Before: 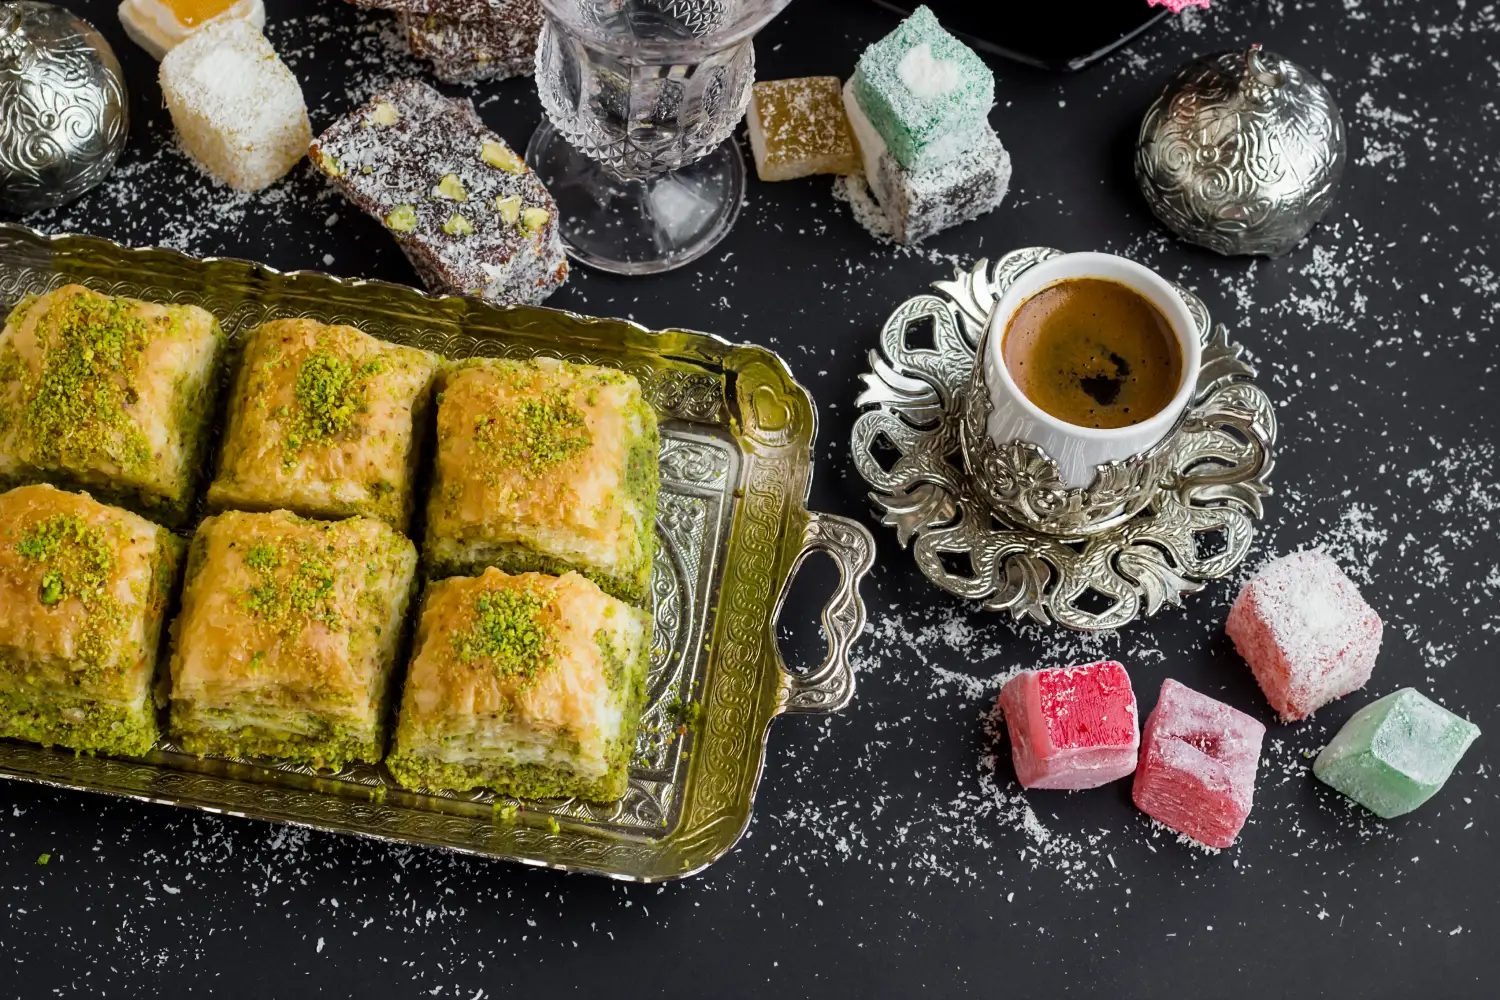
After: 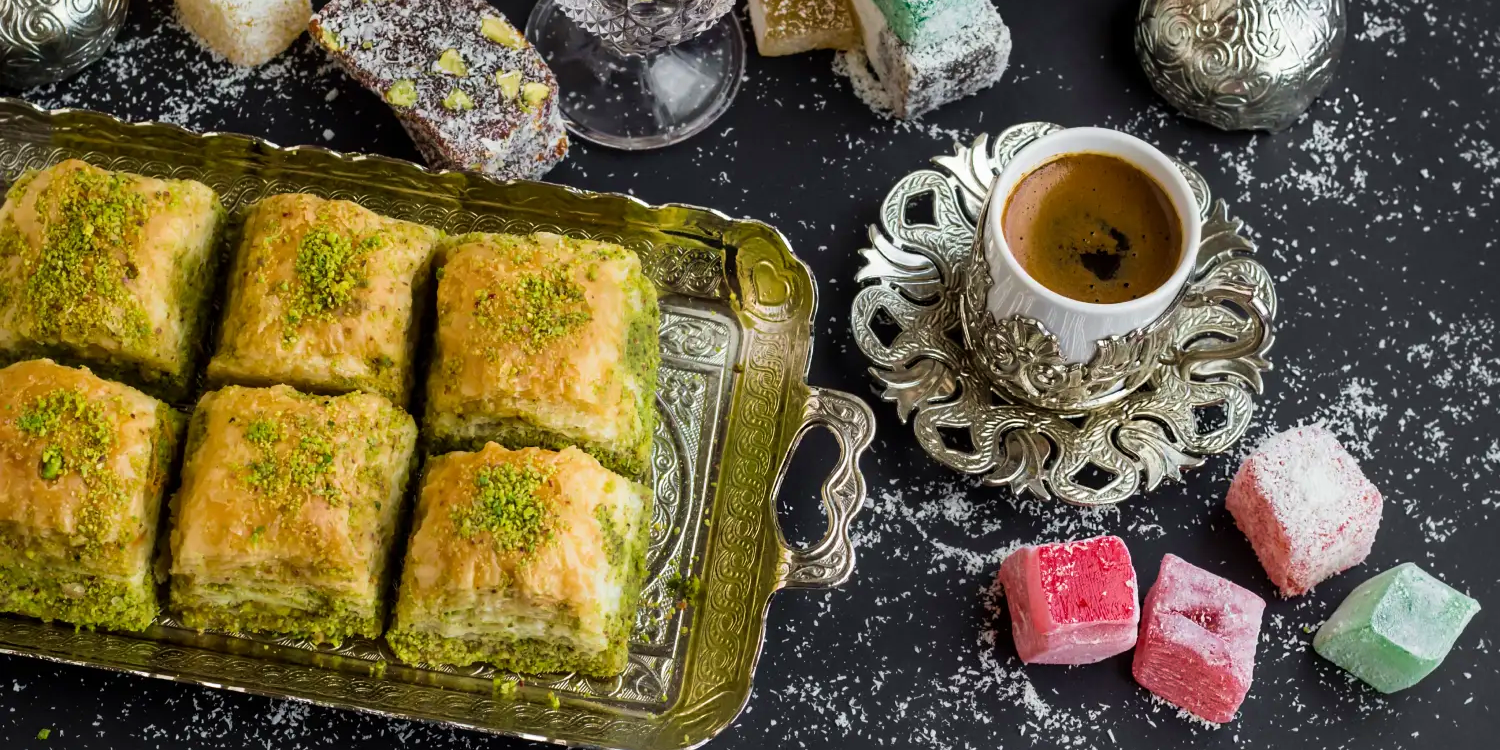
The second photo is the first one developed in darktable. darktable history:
velvia: on, module defaults
crop and rotate: top 12.5%, bottom 12.5%
